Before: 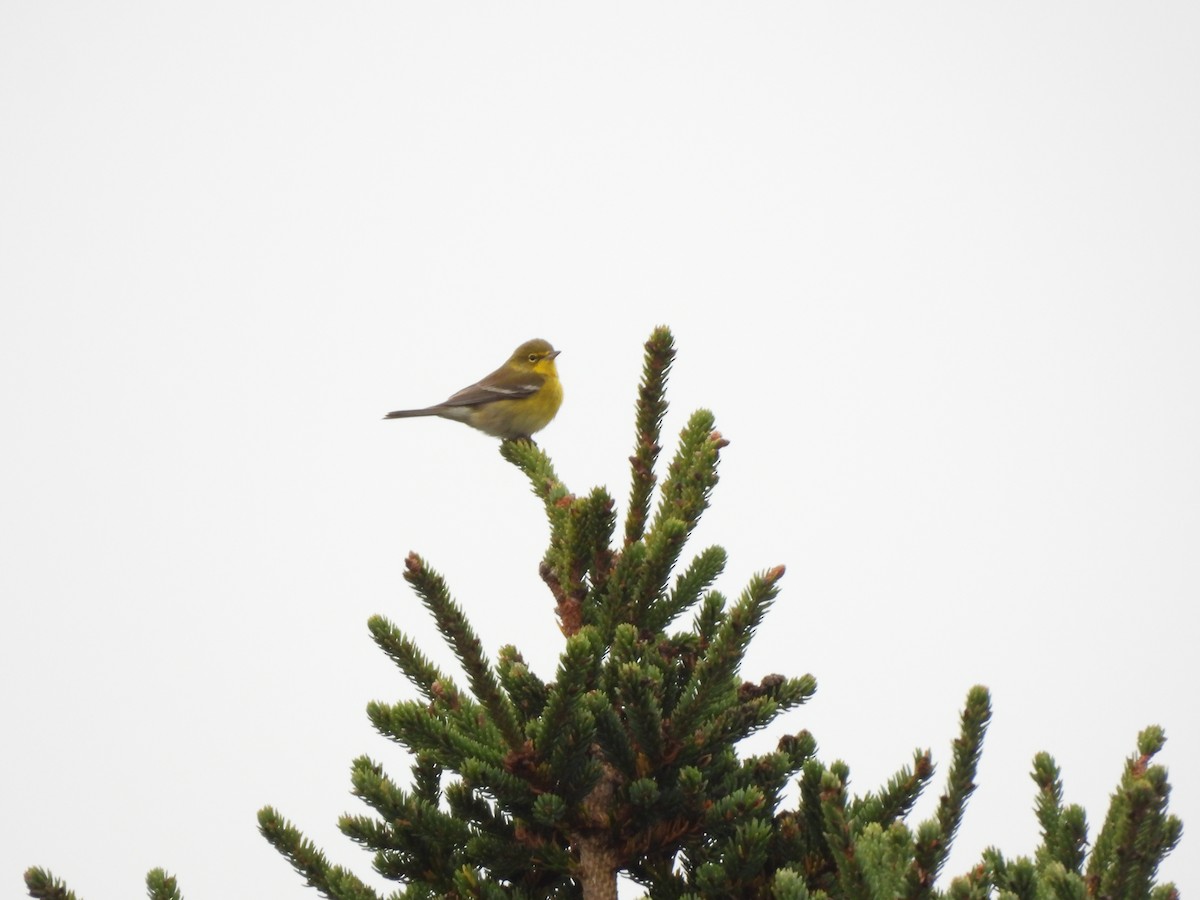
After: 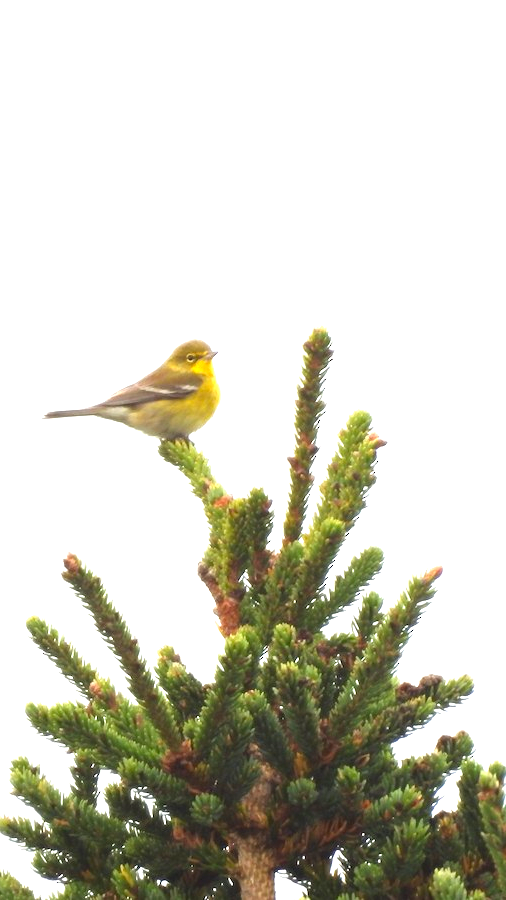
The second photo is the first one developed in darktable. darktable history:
crop: left 28.583%, right 29.231%
contrast brightness saturation: saturation 0.13
exposure: black level correction 0, exposure 1.388 EV, compensate exposure bias true, compensate highlight preservation false
